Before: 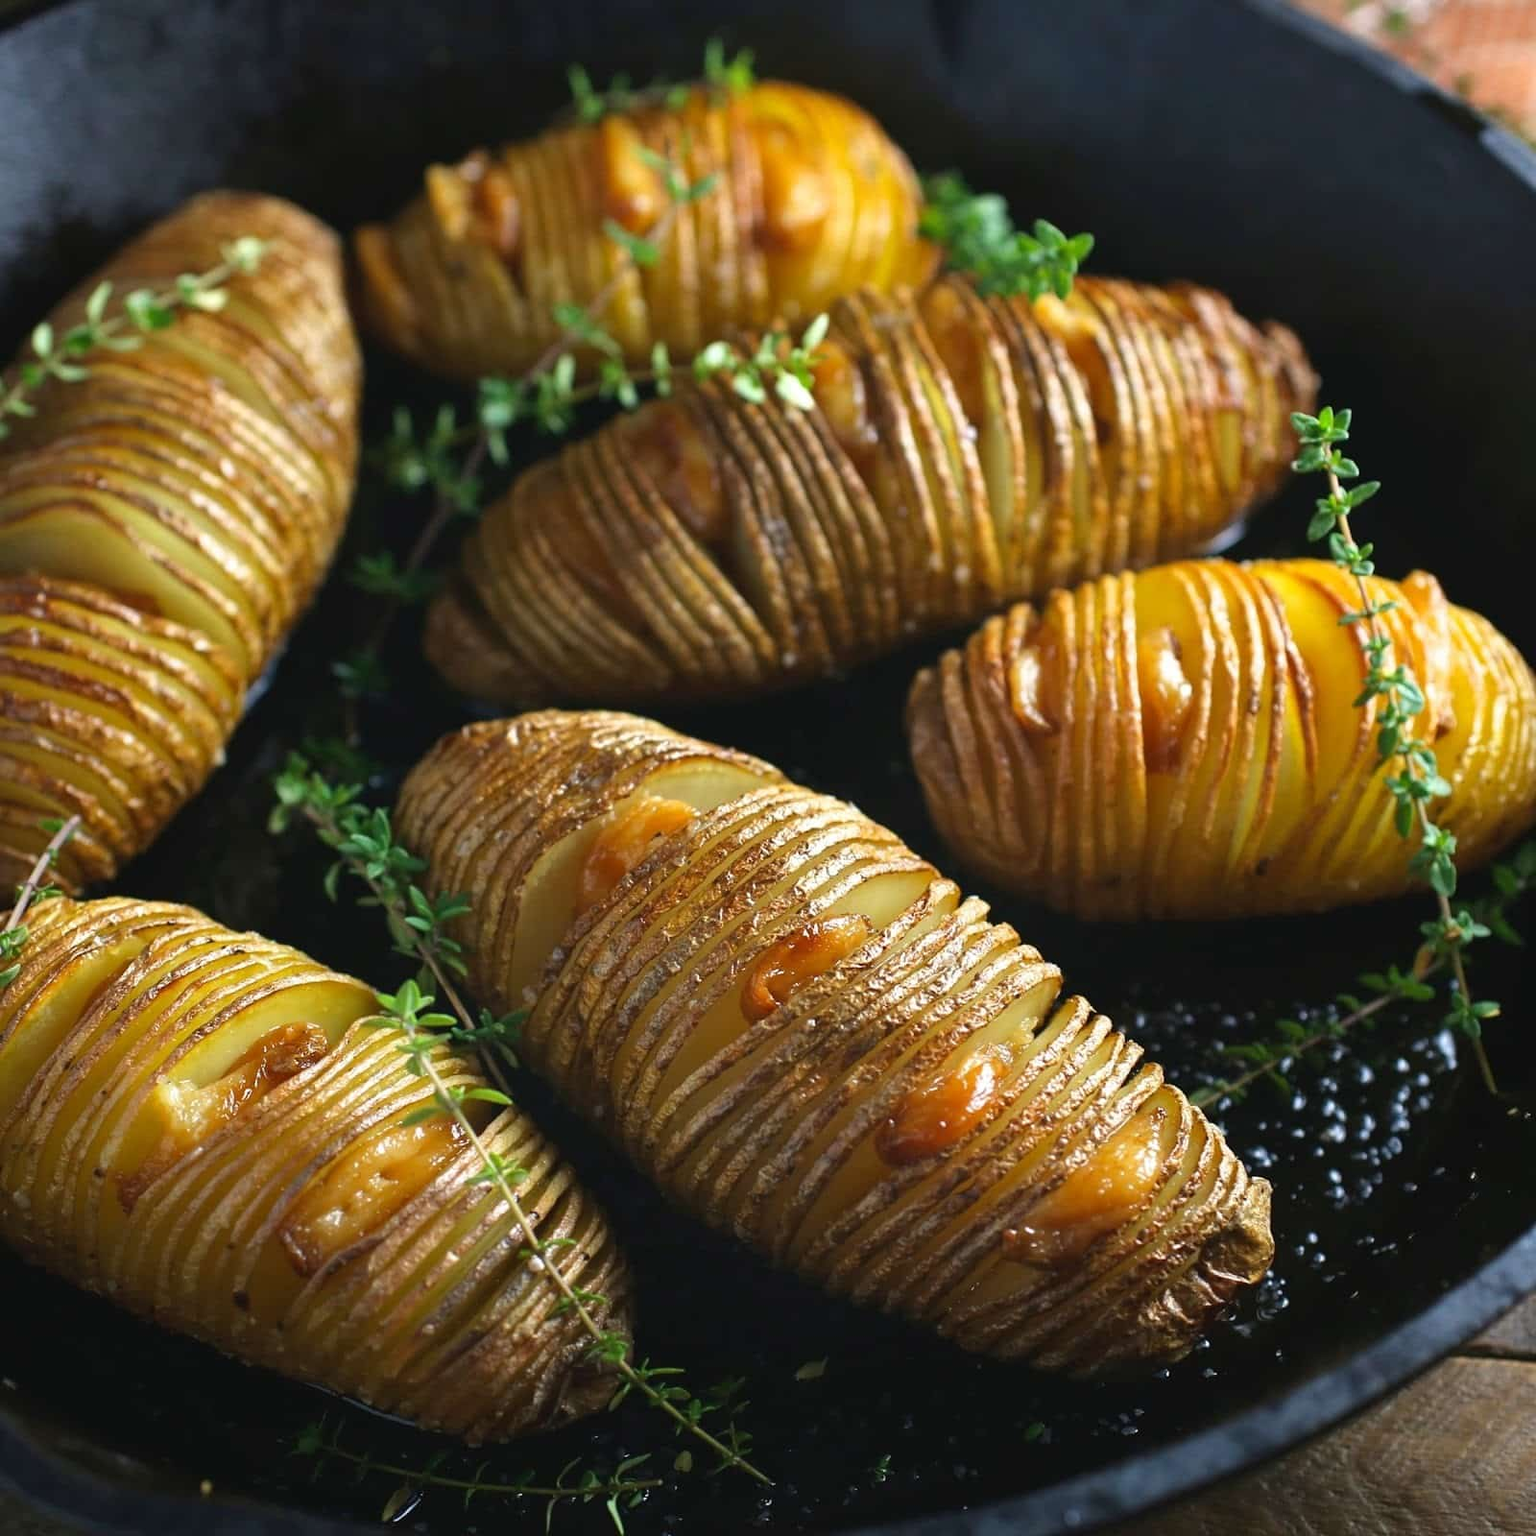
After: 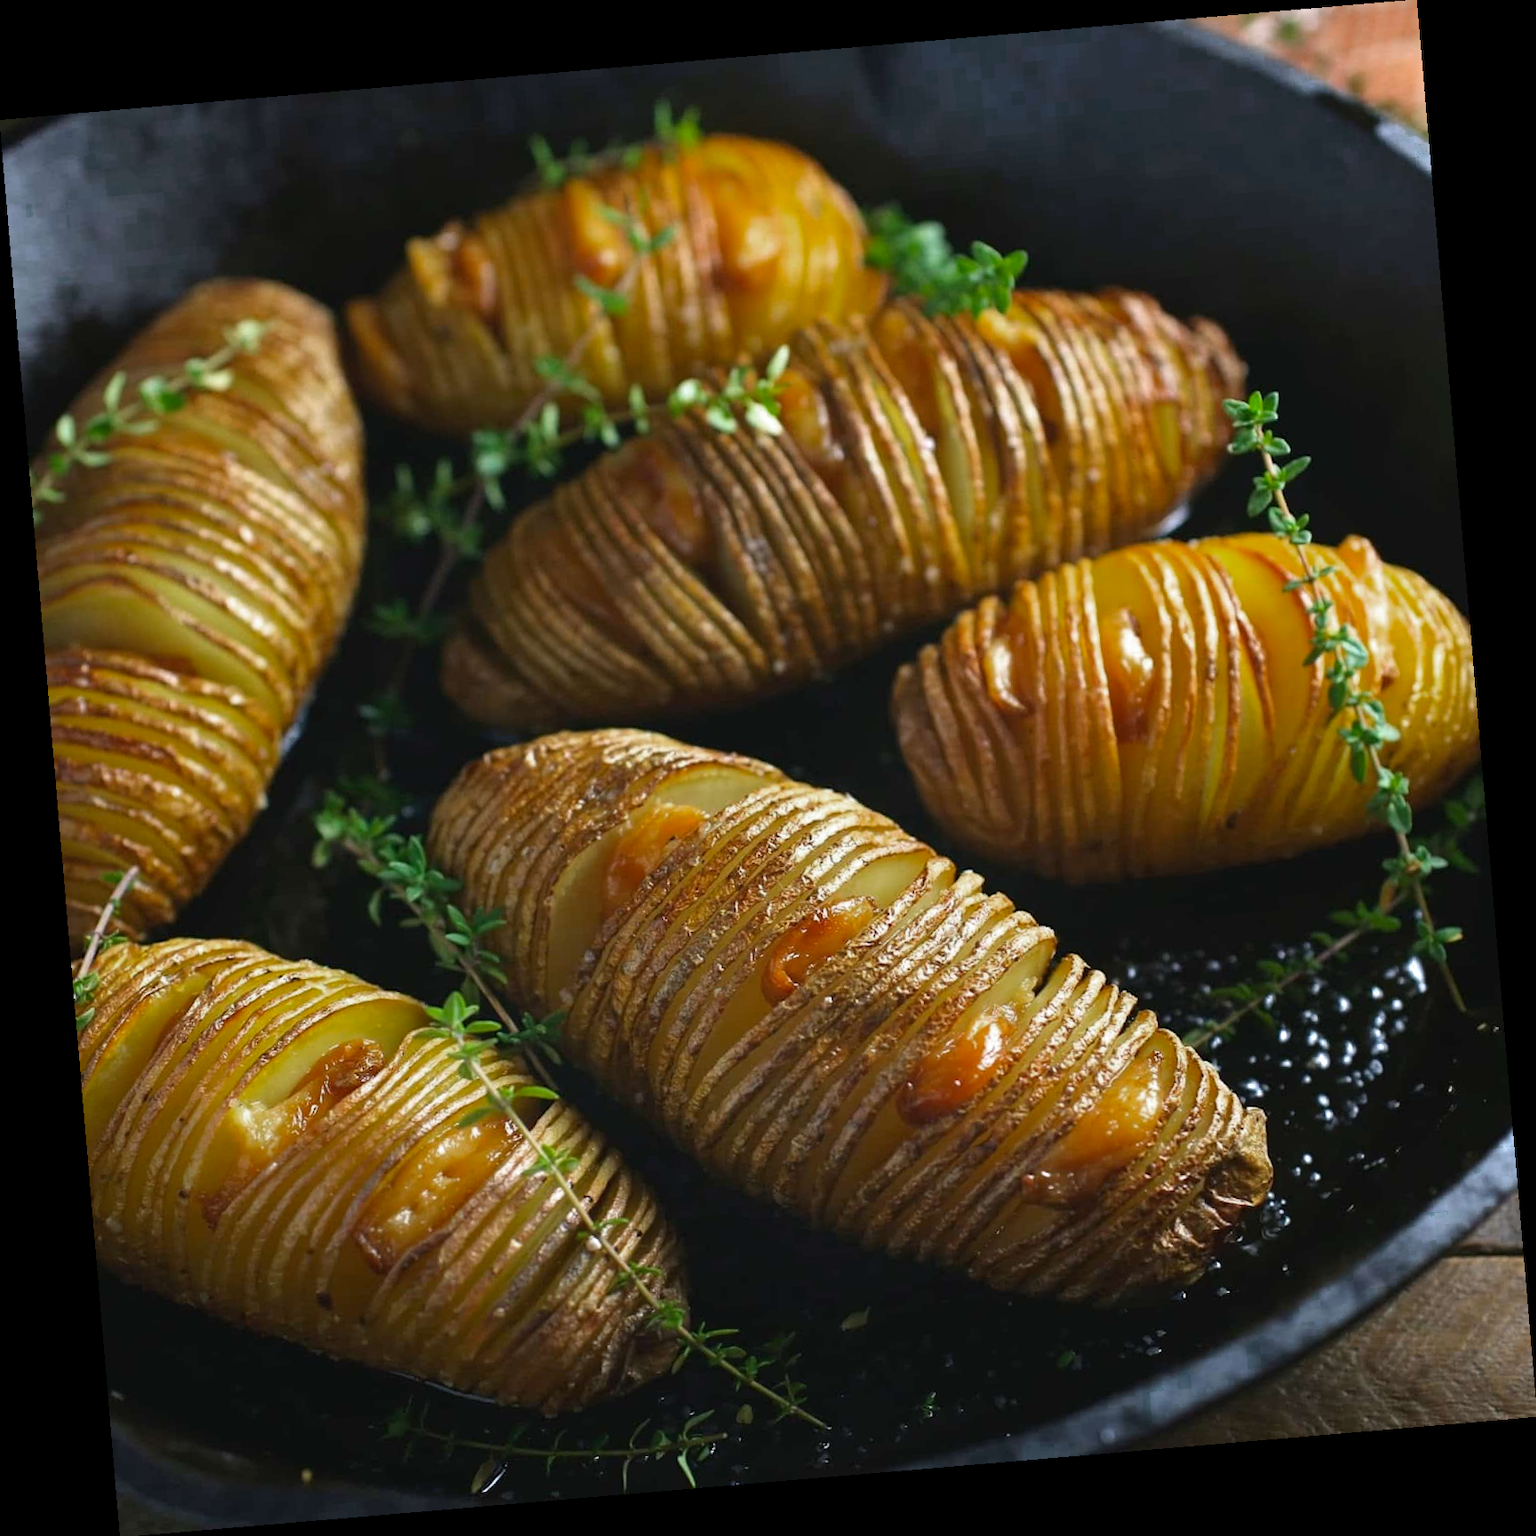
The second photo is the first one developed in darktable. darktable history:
rotate and perspective: rotation -4.86°, automatic cropping off
color zones: curves: ch0 [(0.203, 0.433) (0.607, 0.517) (0.697, 0.696) (0.705, 0.897)]
